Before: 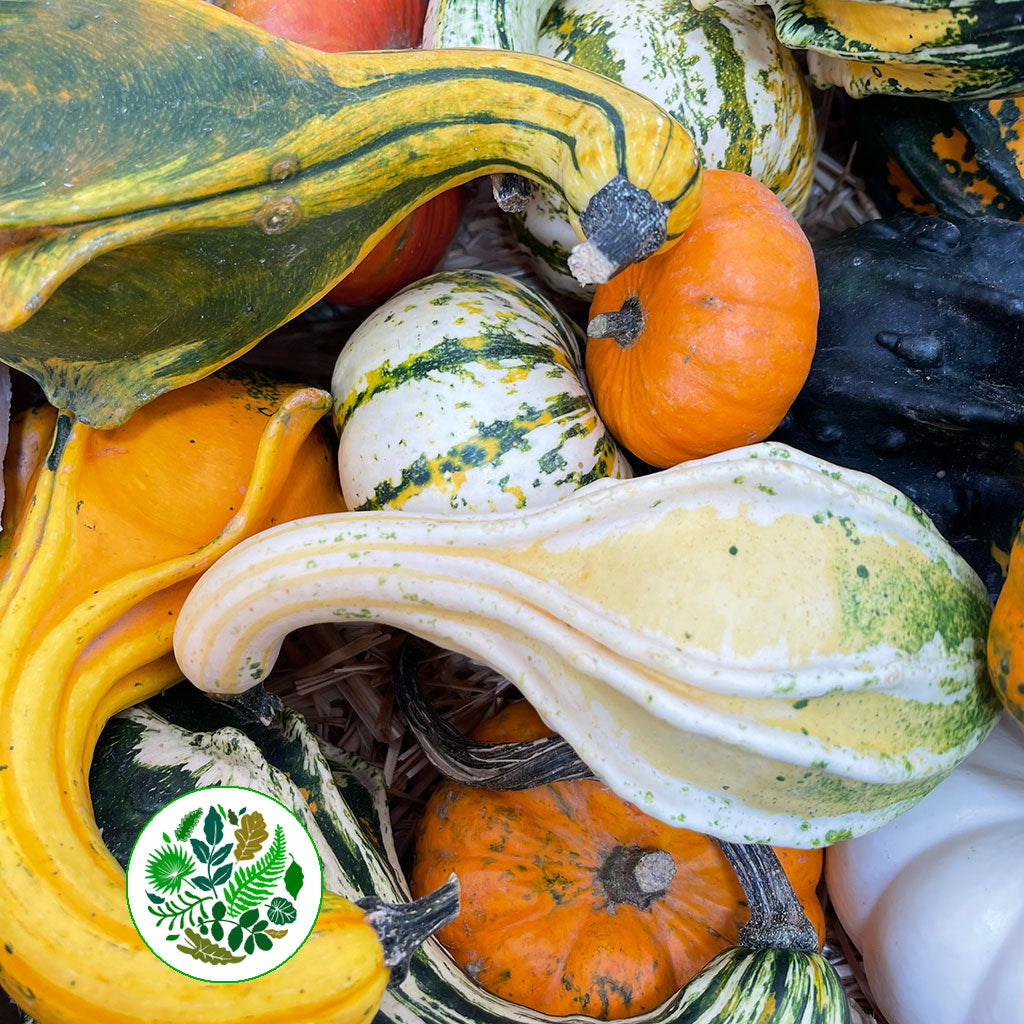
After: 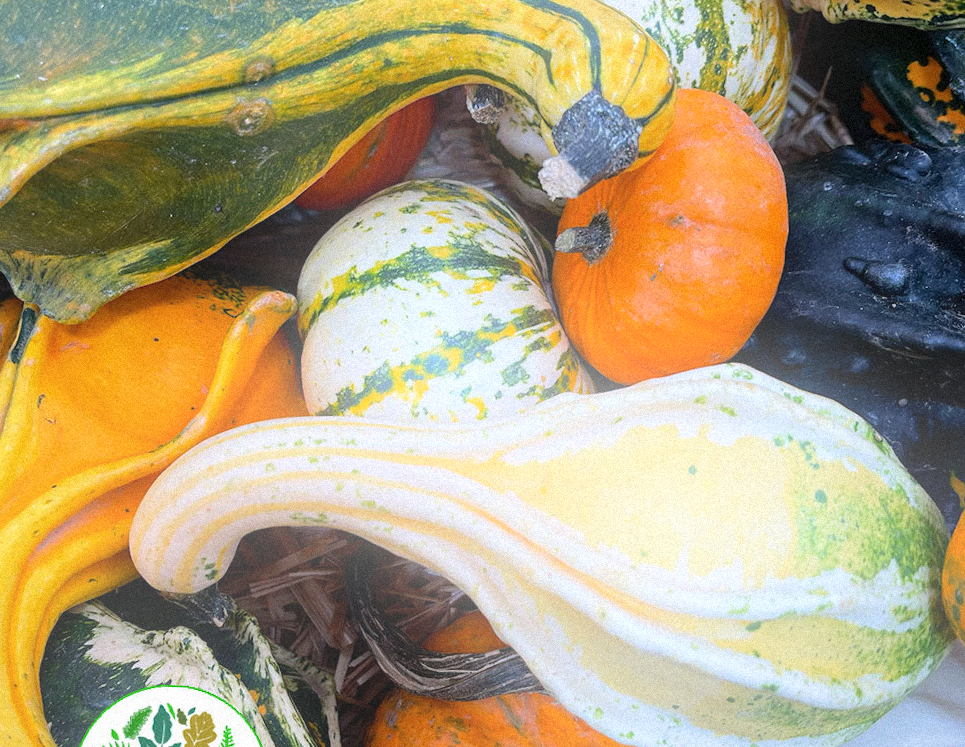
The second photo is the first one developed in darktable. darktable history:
grain: mid-tones bias 0%
crop: left 5.596%, top 10.314%, right 3.534%, bottom 19.395%
shadows and highlights: highlights color adjustment 0%, low approximation 0.01, soften with gaussian
rotate and perspective: rotation 2.27°, automatic cropping off
bloom: on, module defaults
